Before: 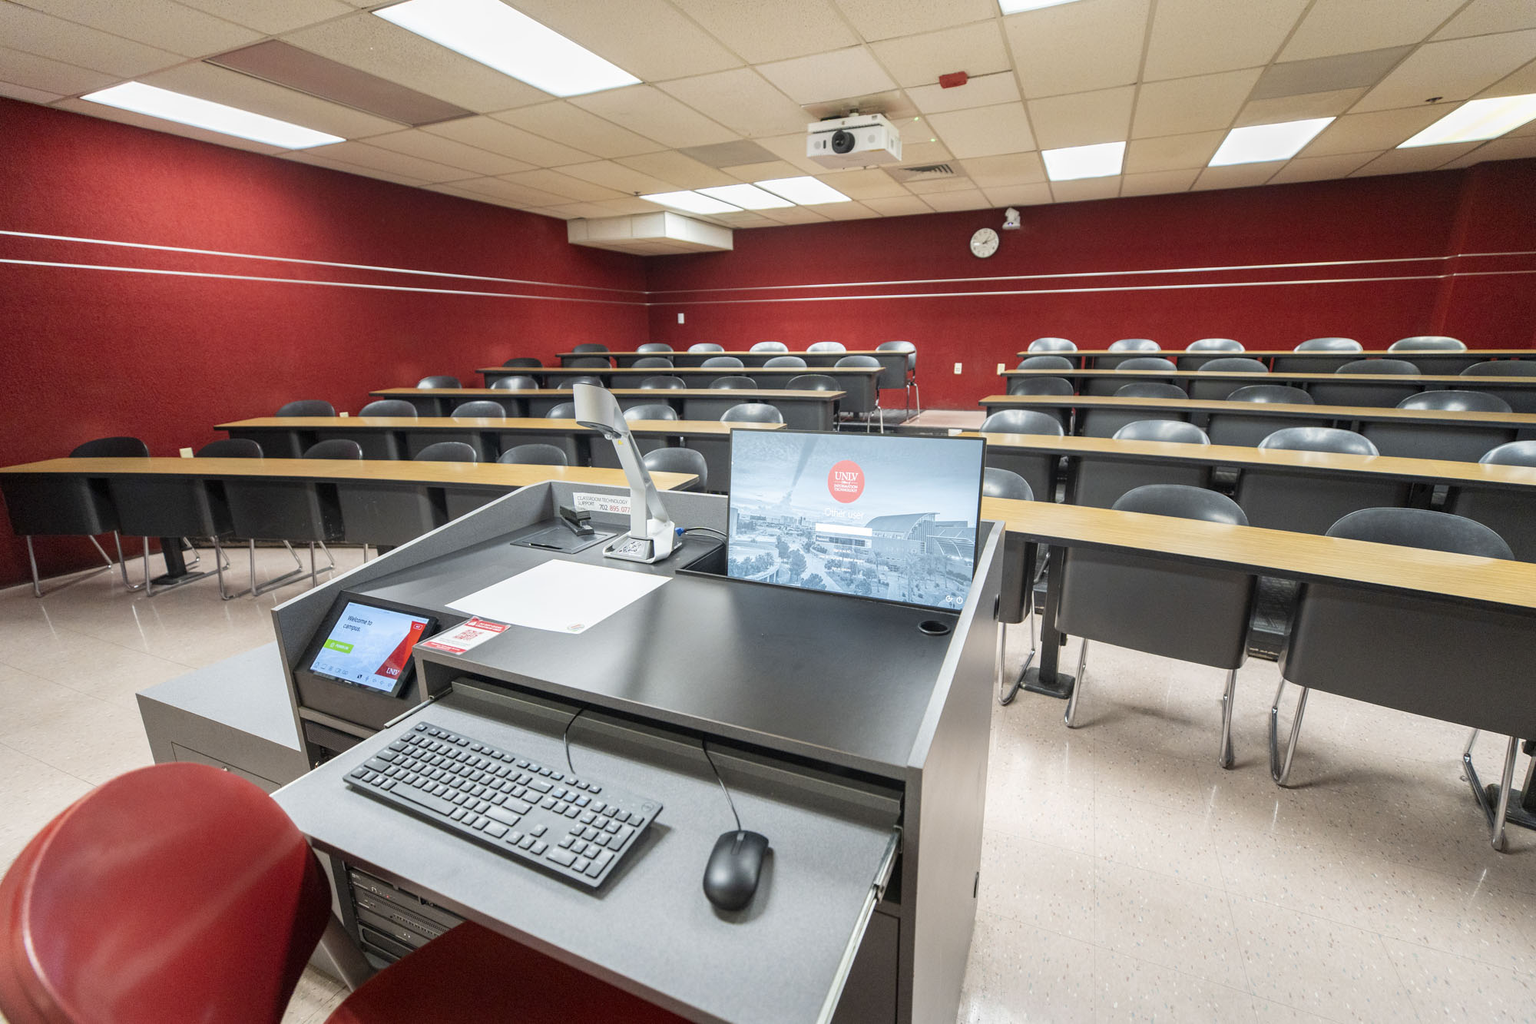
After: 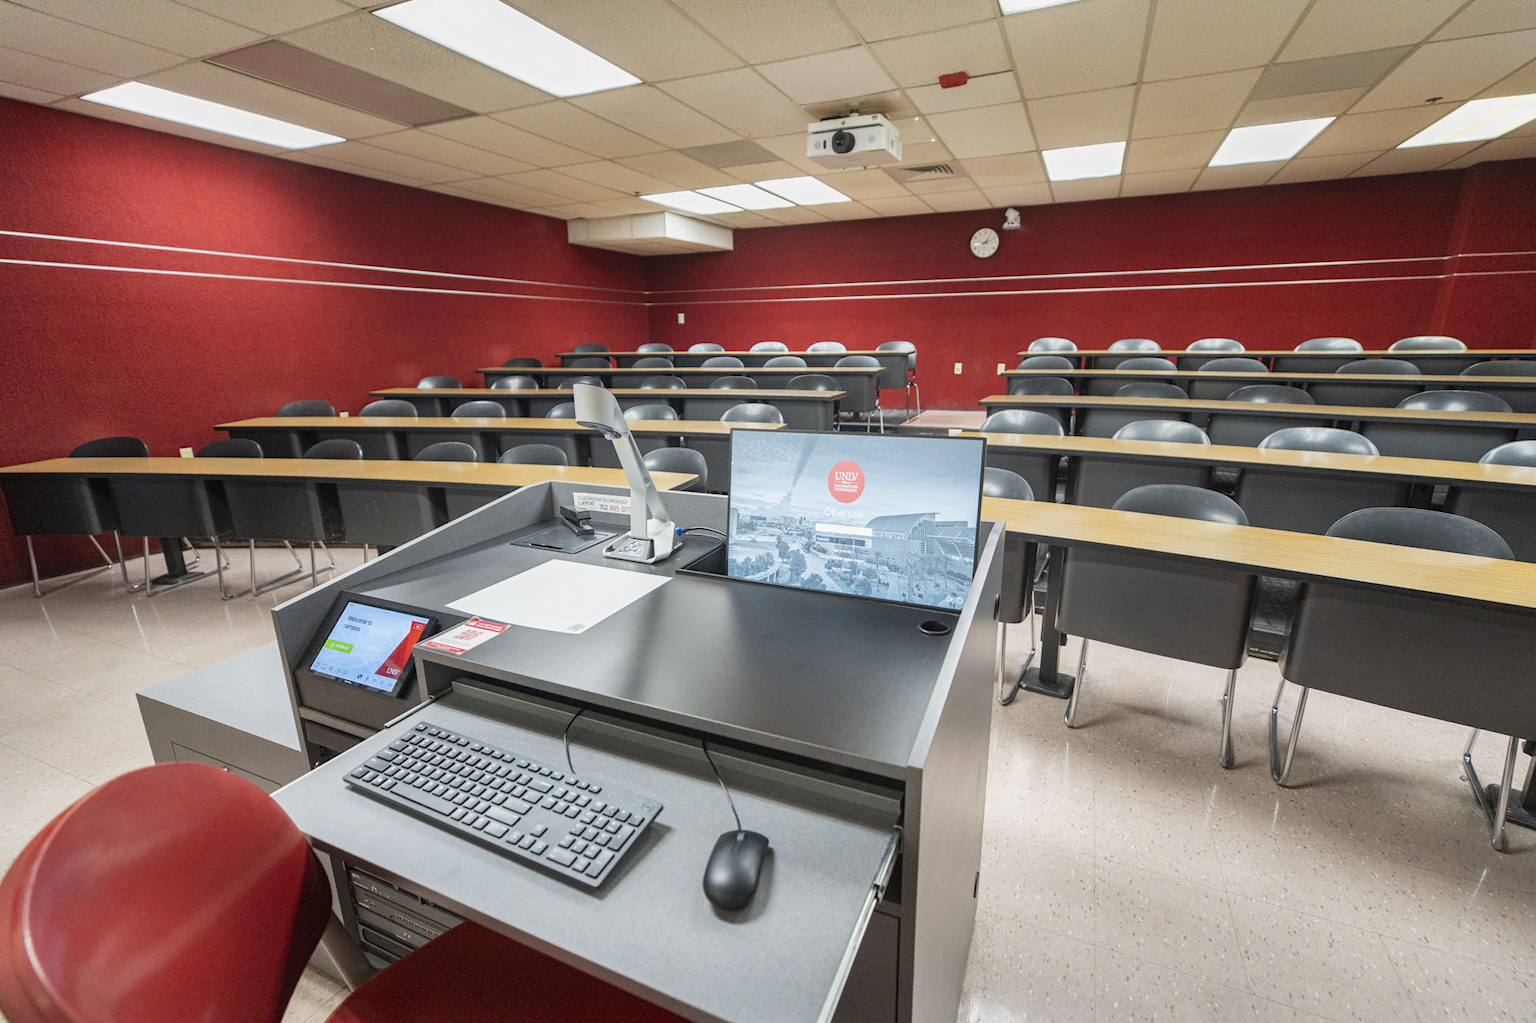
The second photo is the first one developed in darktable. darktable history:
shadows and highlights: shadows 43.71, white point adjustment -1.46, soften with gaussian
contrast equalizer: y [[0.5, 0.5, 0.468, 0.5, 0.5, 0.5], [0.5 ×6], [0.5 ×6], [0 ×6], [0 ×6]]
